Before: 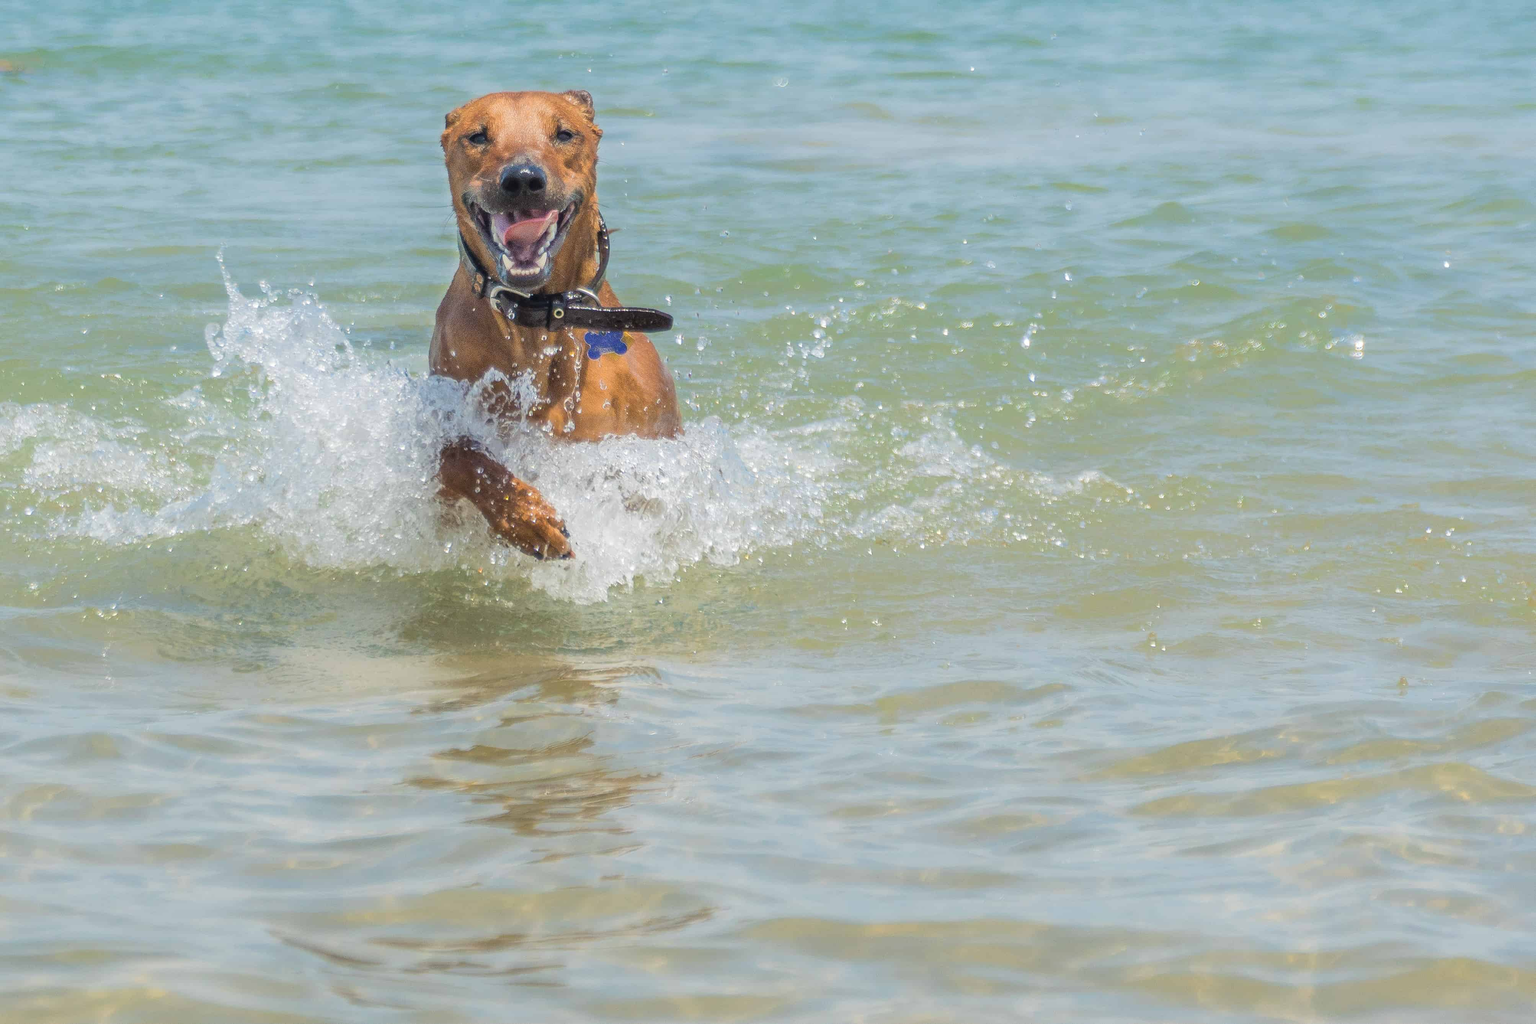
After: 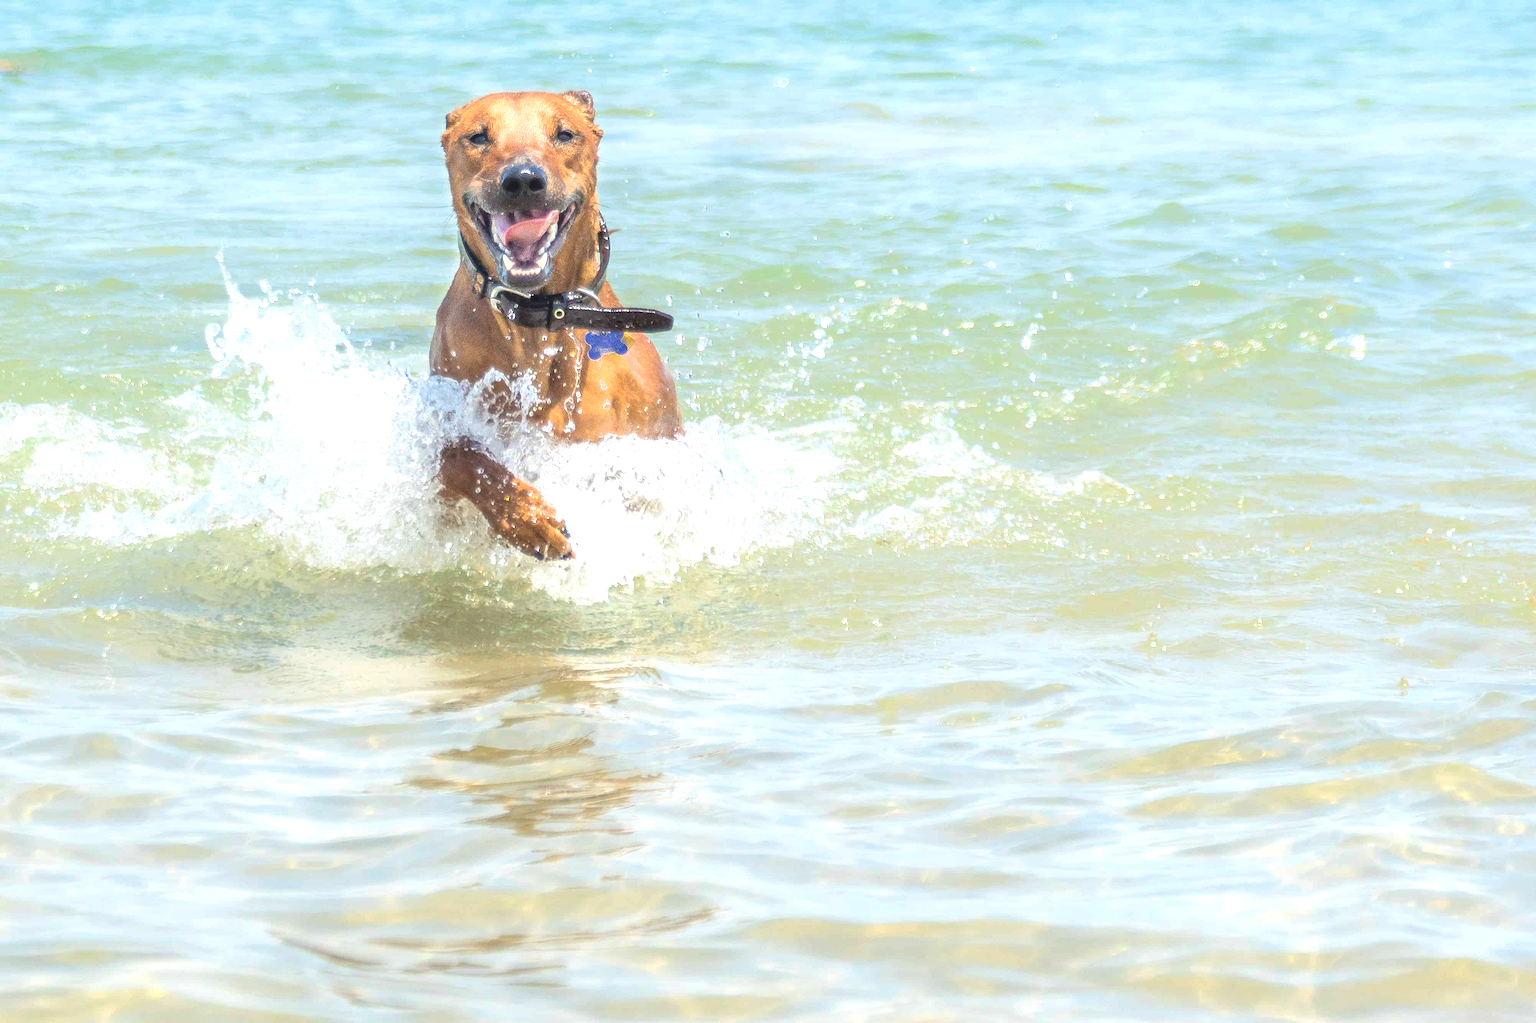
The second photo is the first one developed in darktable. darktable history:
exposure: black level correction 0, exposure 0.9 EV, compensate exposure bias true, compensate highlight preservation false
